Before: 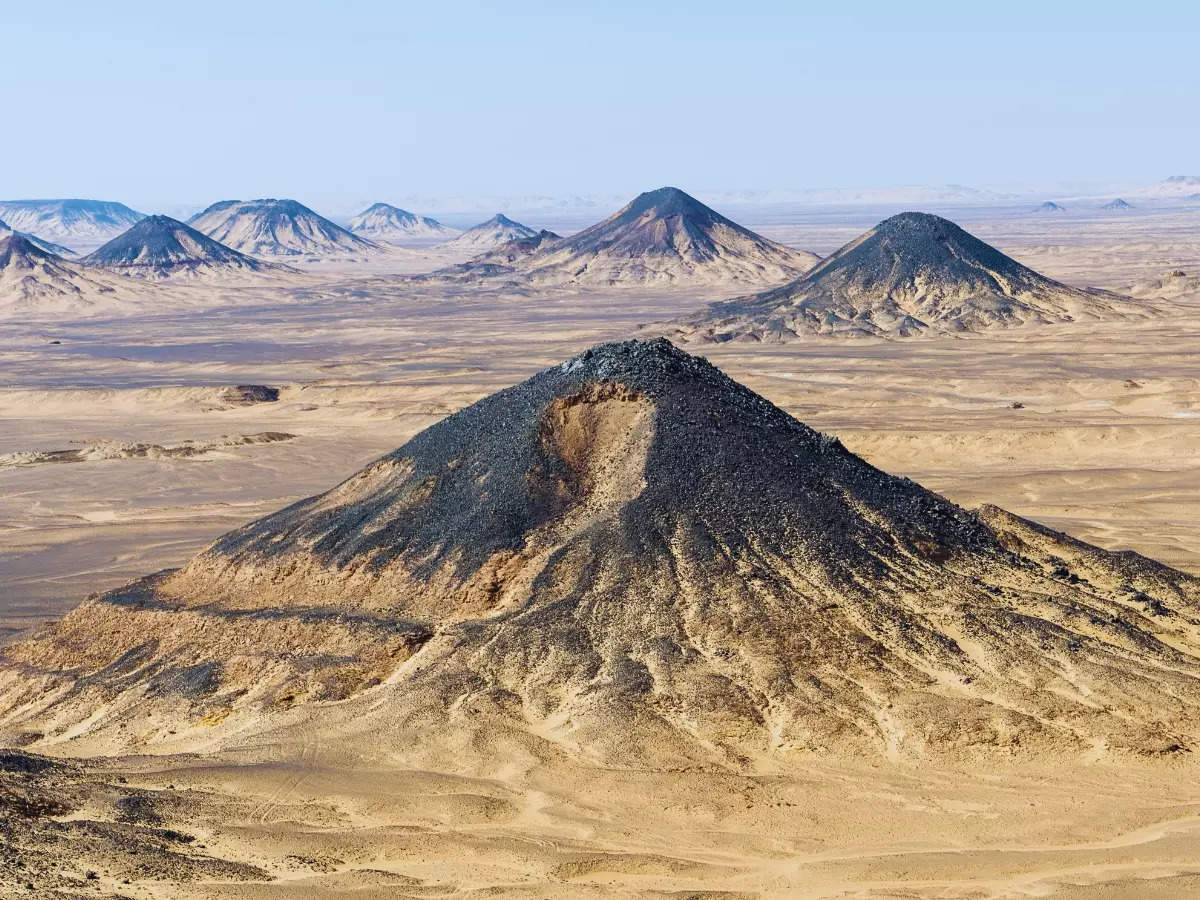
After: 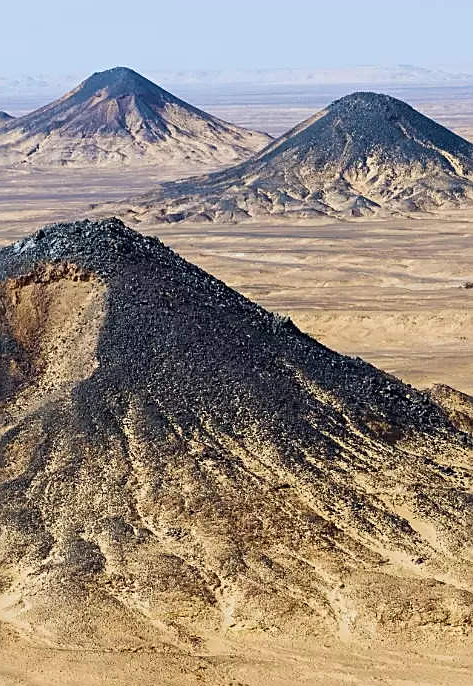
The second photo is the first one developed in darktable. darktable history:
crop: left 45.721%, top 13.393%, right 14.118%, bottom 10.01%
sharpen: on, module defaults
